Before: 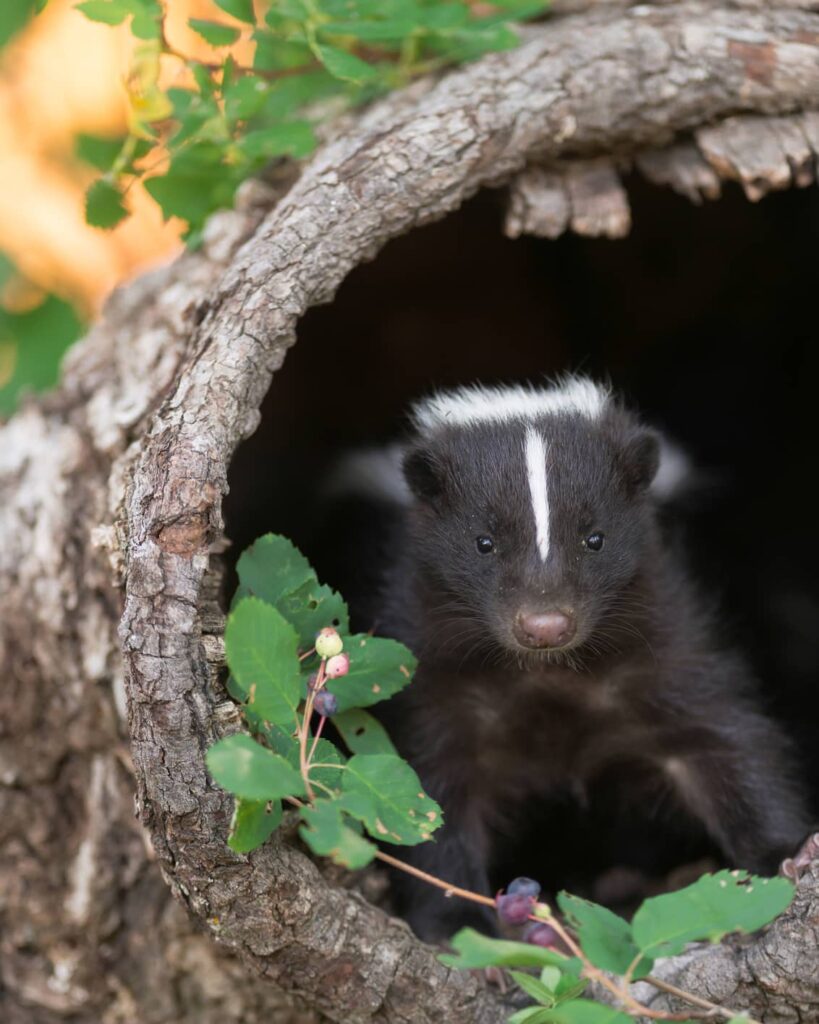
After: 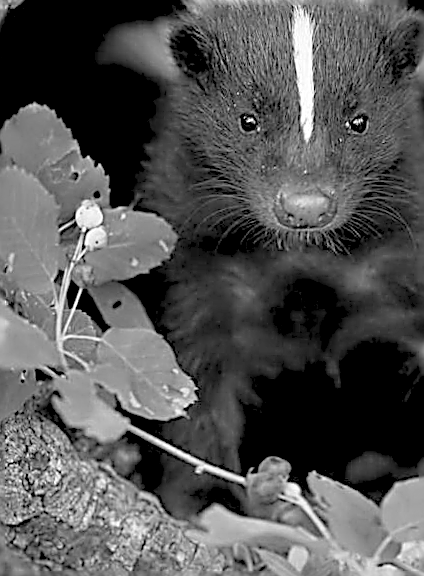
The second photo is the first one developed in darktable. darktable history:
monochrome: a 0, b 0, size 0.5, highlights 0.57
crop: left 29.672%, top 41.786%, right 20.851%, bottom 3.487%
sharpen: amount 2
rotate and perspective: rotation 2.17°, automatic cropping off
levels: levels [0.093, 0.434, 0.988]
